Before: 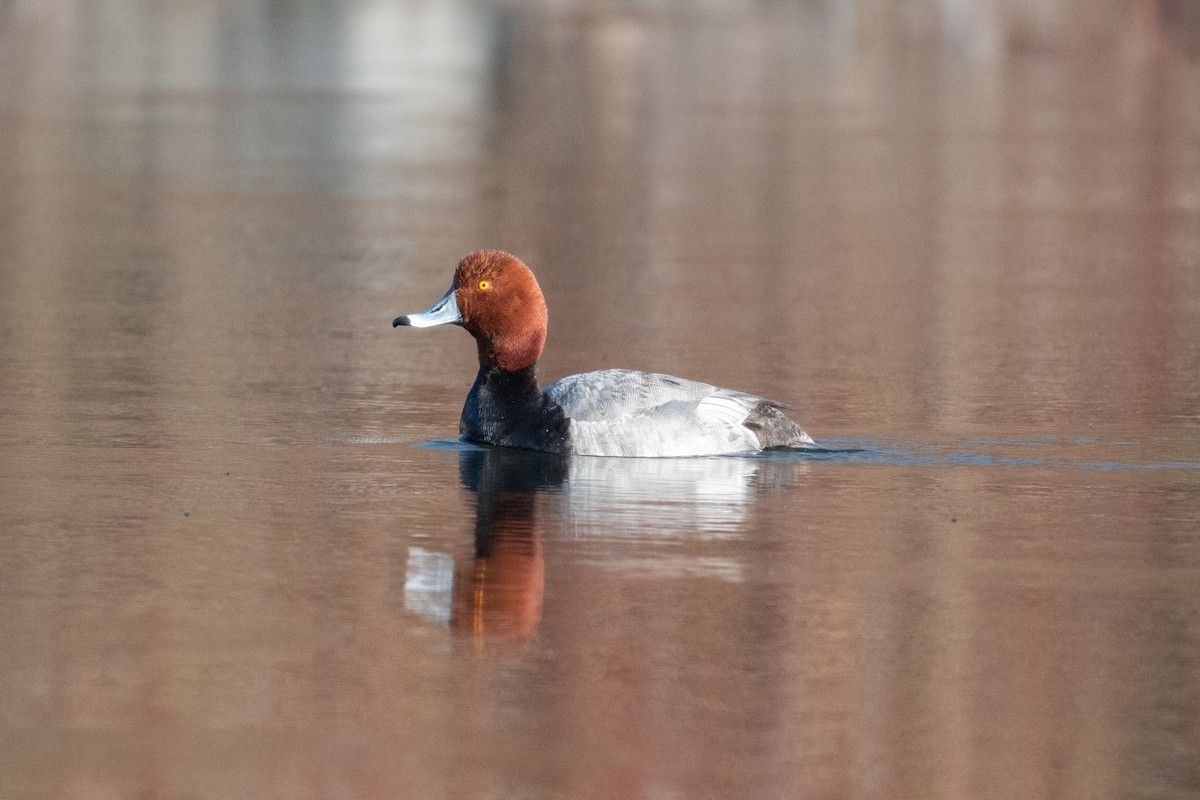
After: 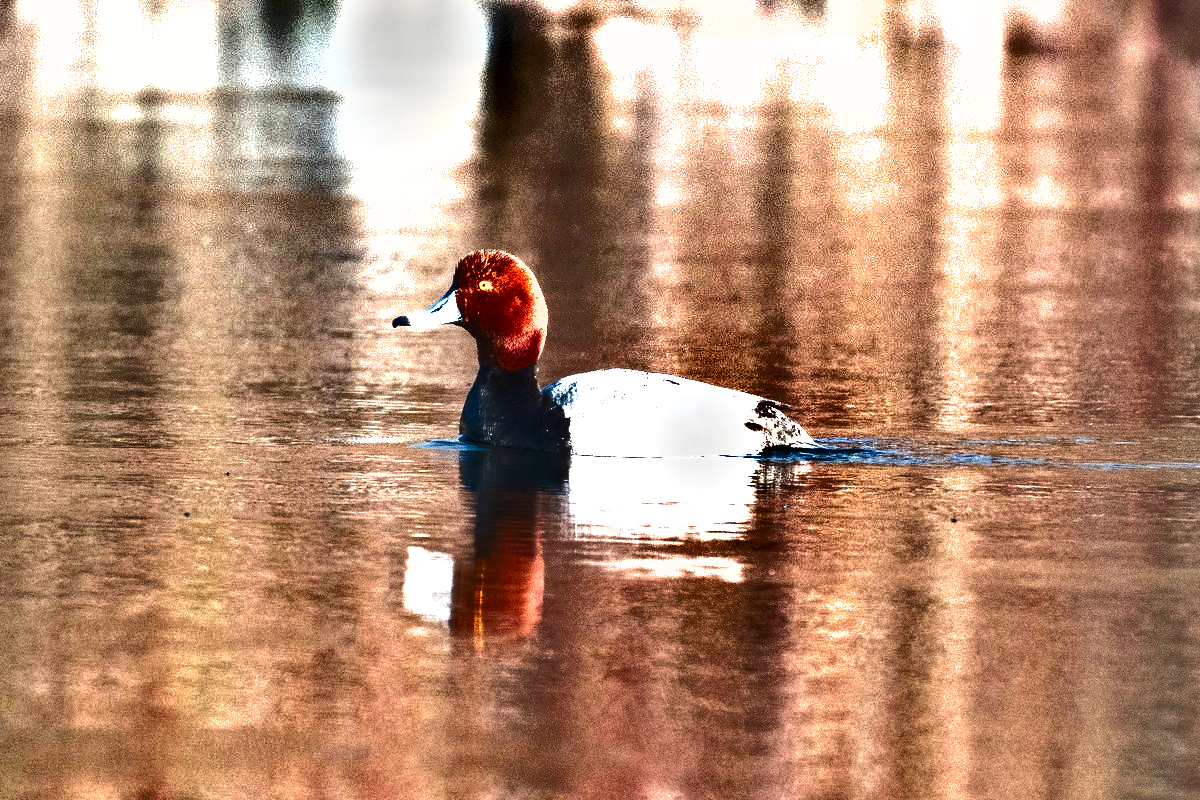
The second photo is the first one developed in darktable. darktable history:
contrast brightness saturation: contrast -0.08, brightness -0.04, saturation -0.11
tone equalizer: on, module defaults
shadows and highlights: shadows 20.91, highlights -82.73, soften with gaussian
exposure: black level correction 0, exposure 1.975 EV, compensate exposure bias true, compensate highlight preservation false
grain: coarseness 0.09 ISO, strength 10%
